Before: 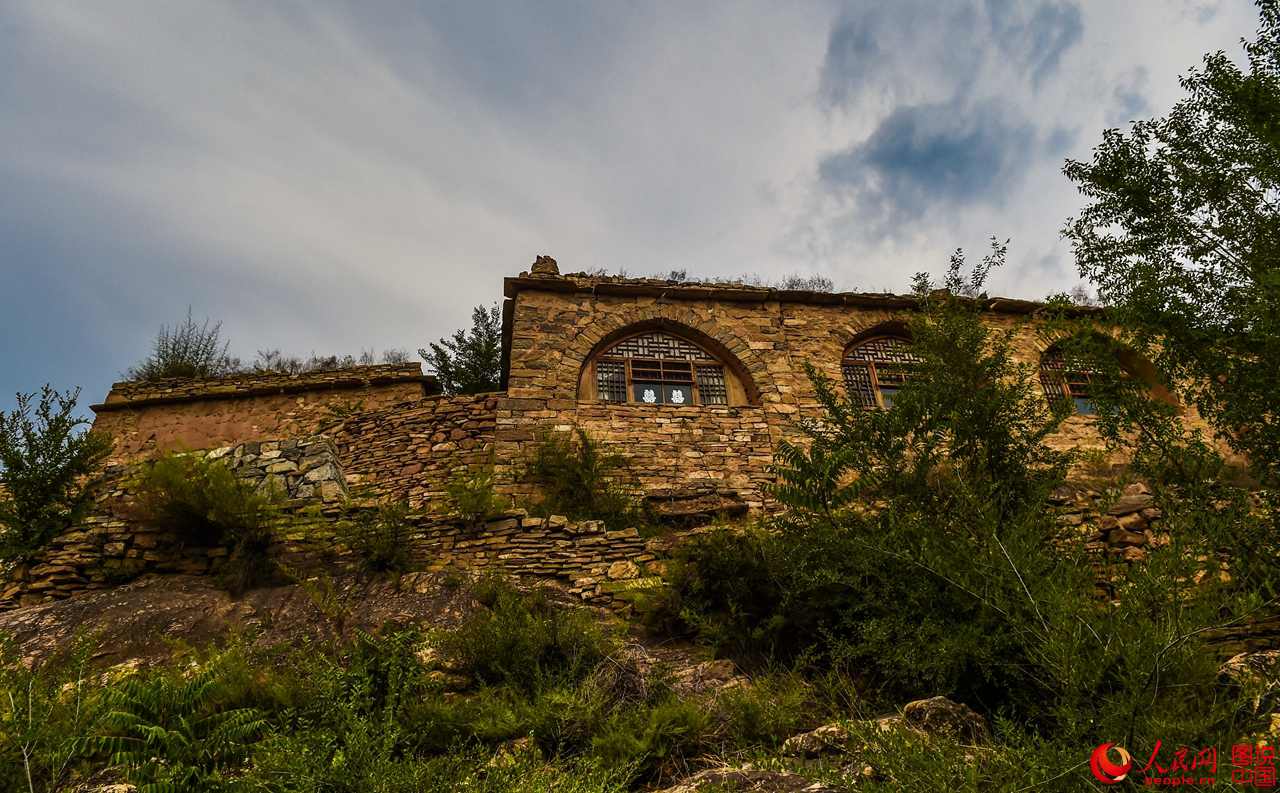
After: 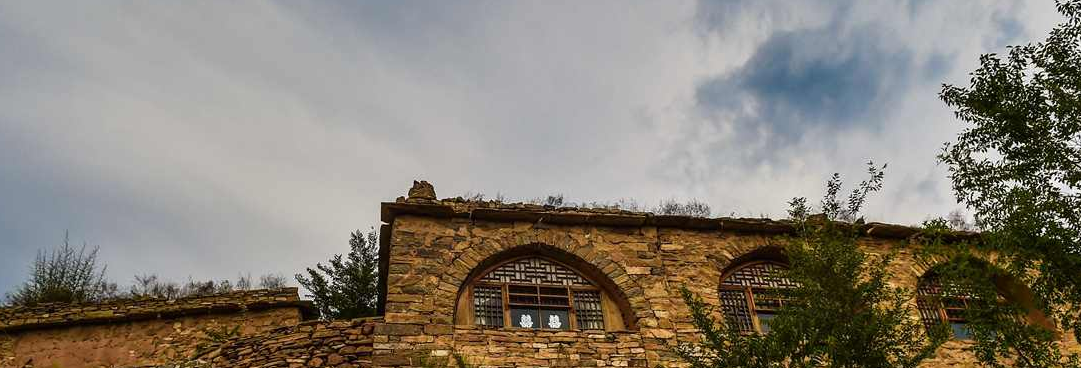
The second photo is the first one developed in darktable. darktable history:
crop and rotate: left 9.686%, top 9.462%, right 5.836%, bottom 44.093%
